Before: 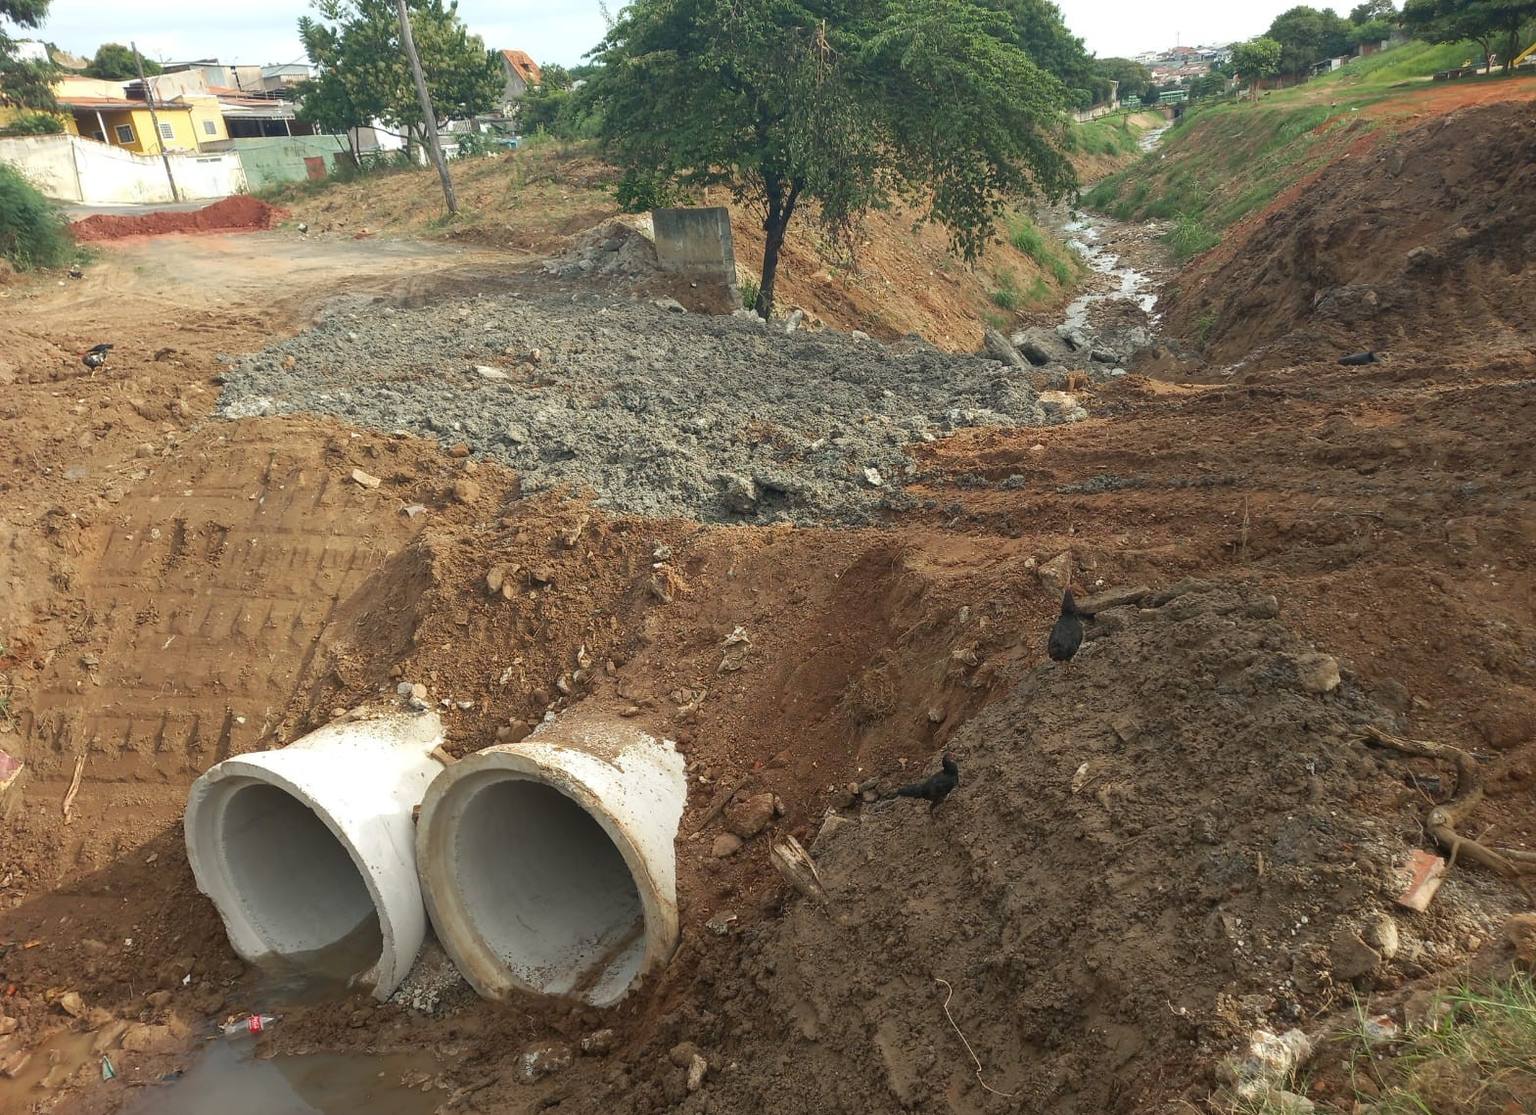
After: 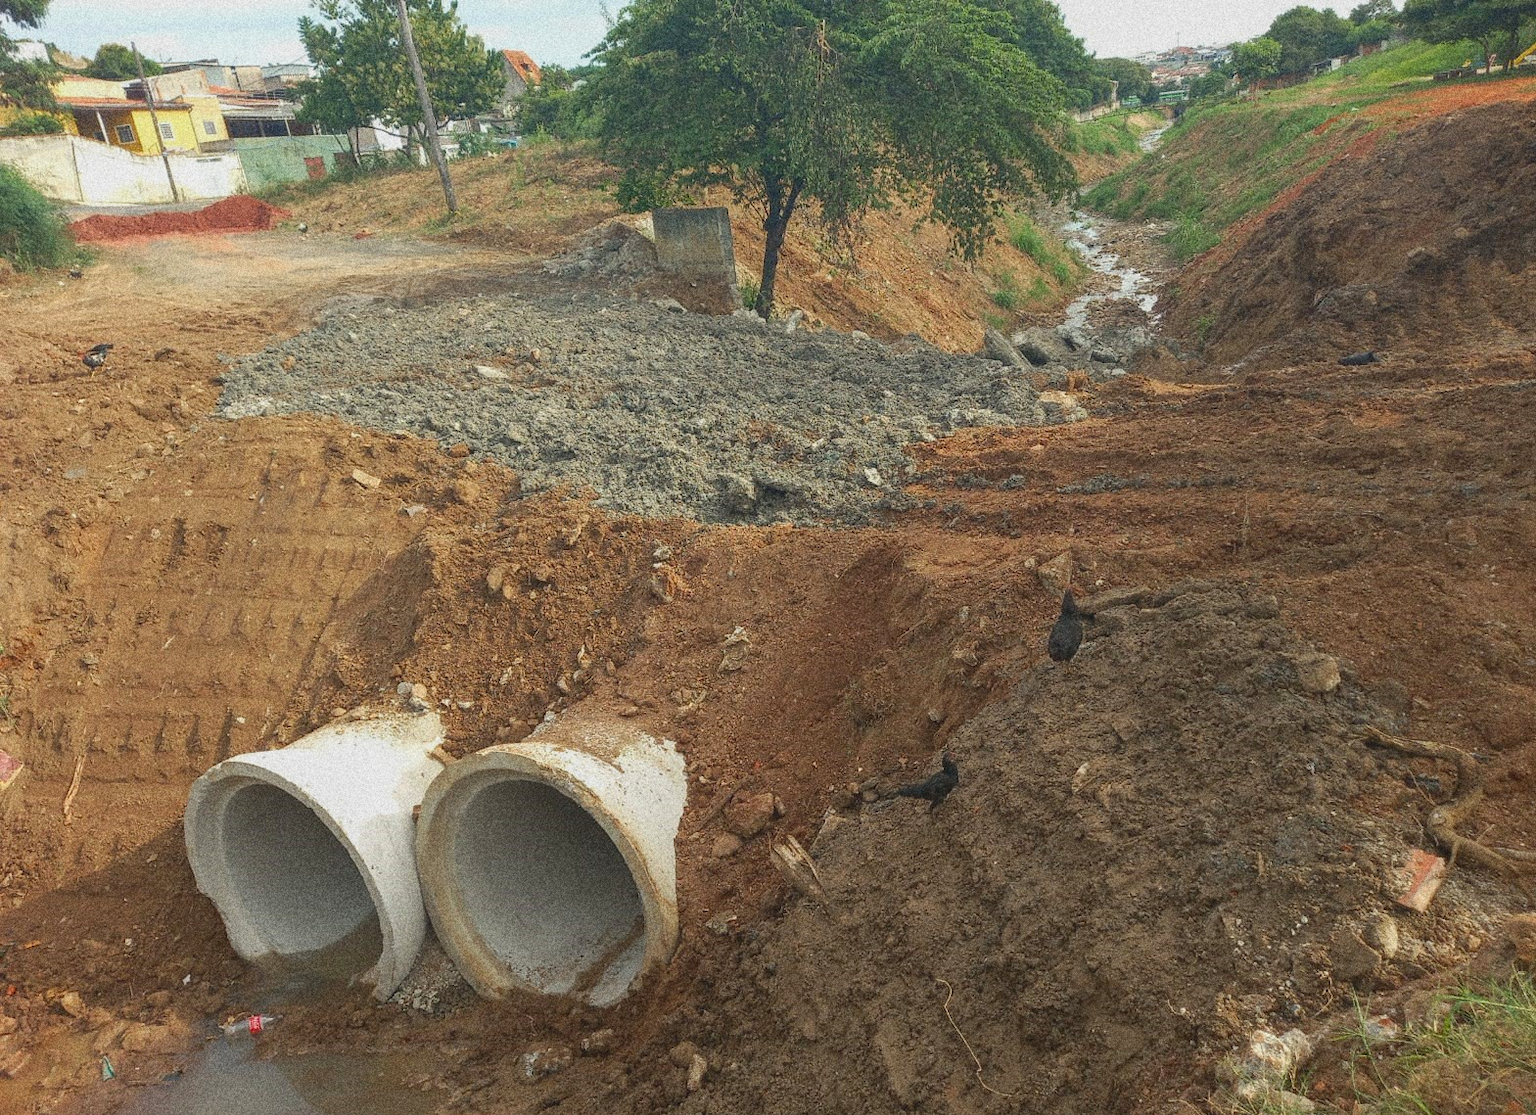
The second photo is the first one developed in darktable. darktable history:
lowpass: radius 0.1, contrast 0.85, saturation 1.1, unbound 0
local contrast: detail 110%
grain: coarseness 14.49 ISO, strength 48.04%, mid-tones bias 35%
